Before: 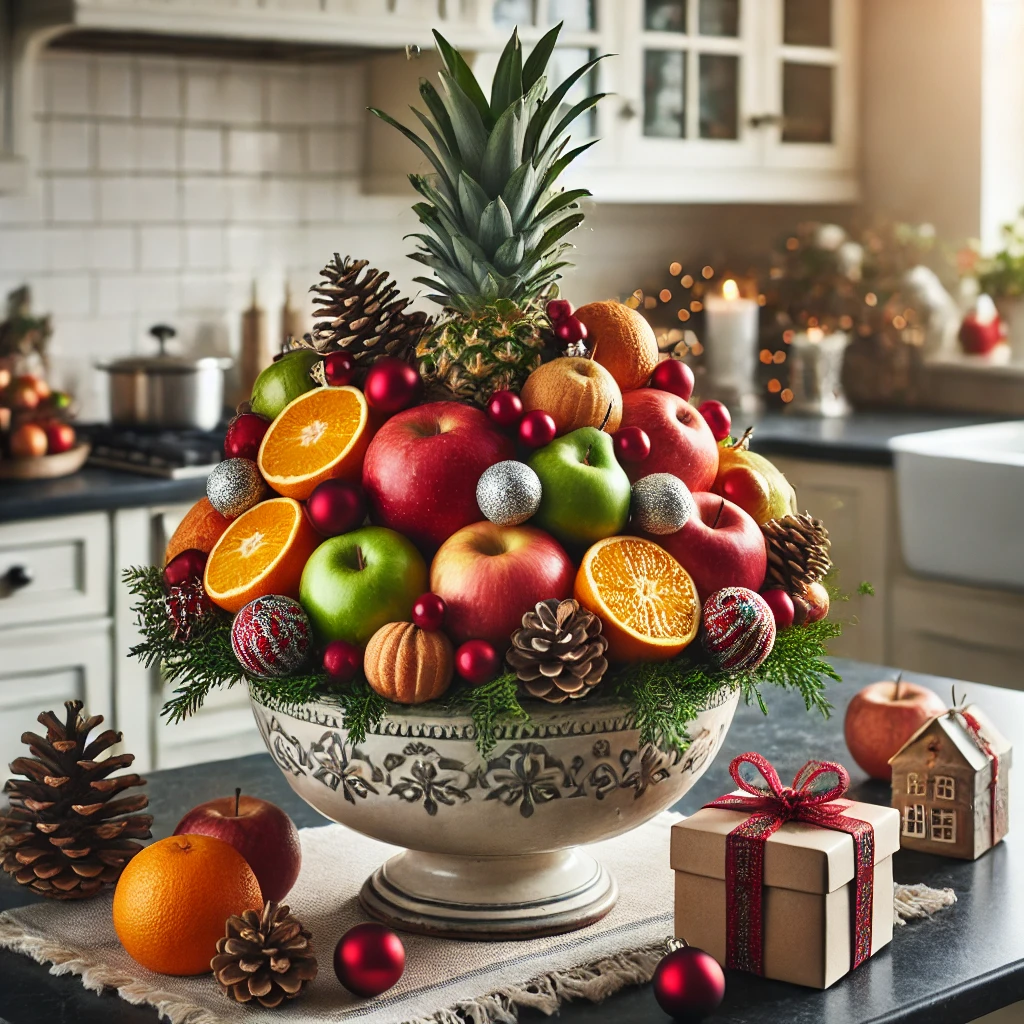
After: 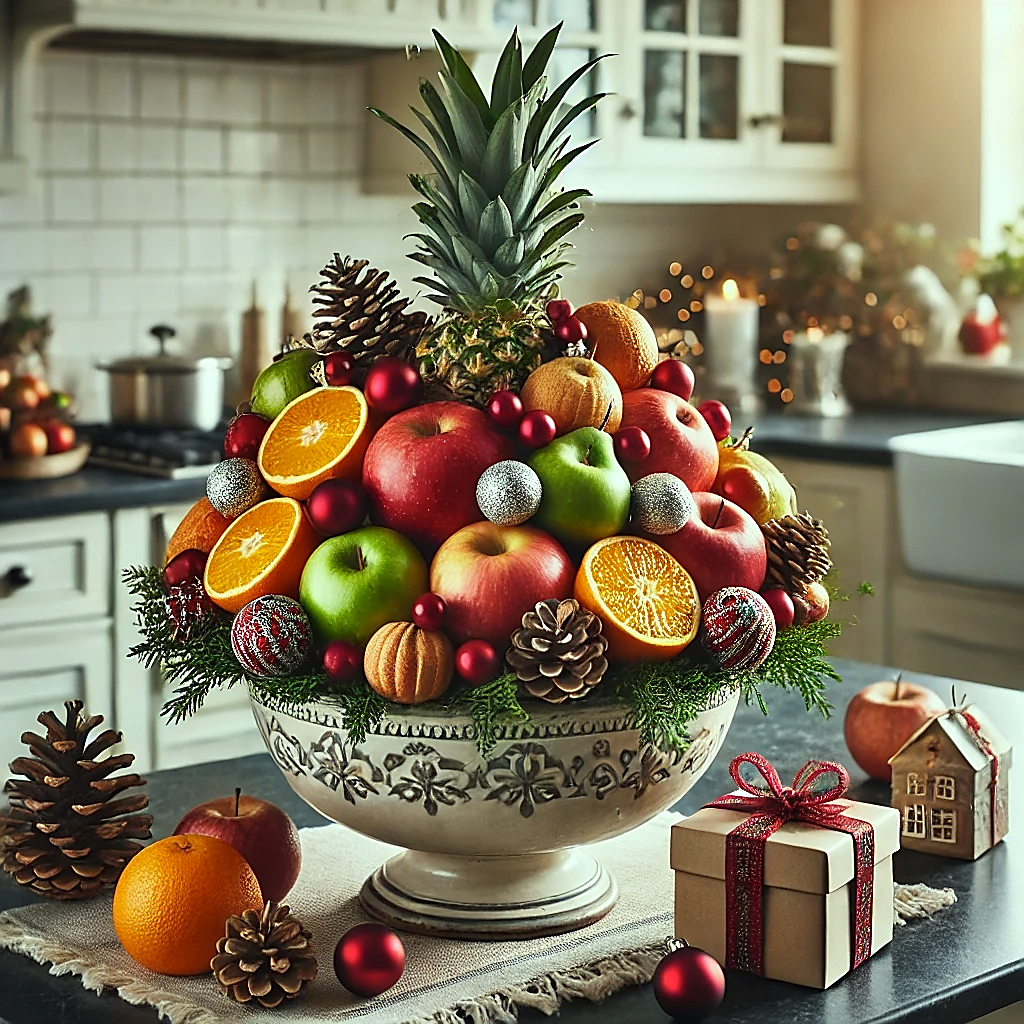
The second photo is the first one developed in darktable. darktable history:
color correction: highlights a* -8.6, highlights b* 3.12
shadows and highlights: shadows 31, highlights 1.99, soften with gaussian
sharpen: radius 1.399, amount 1.242, threshold 0.737
